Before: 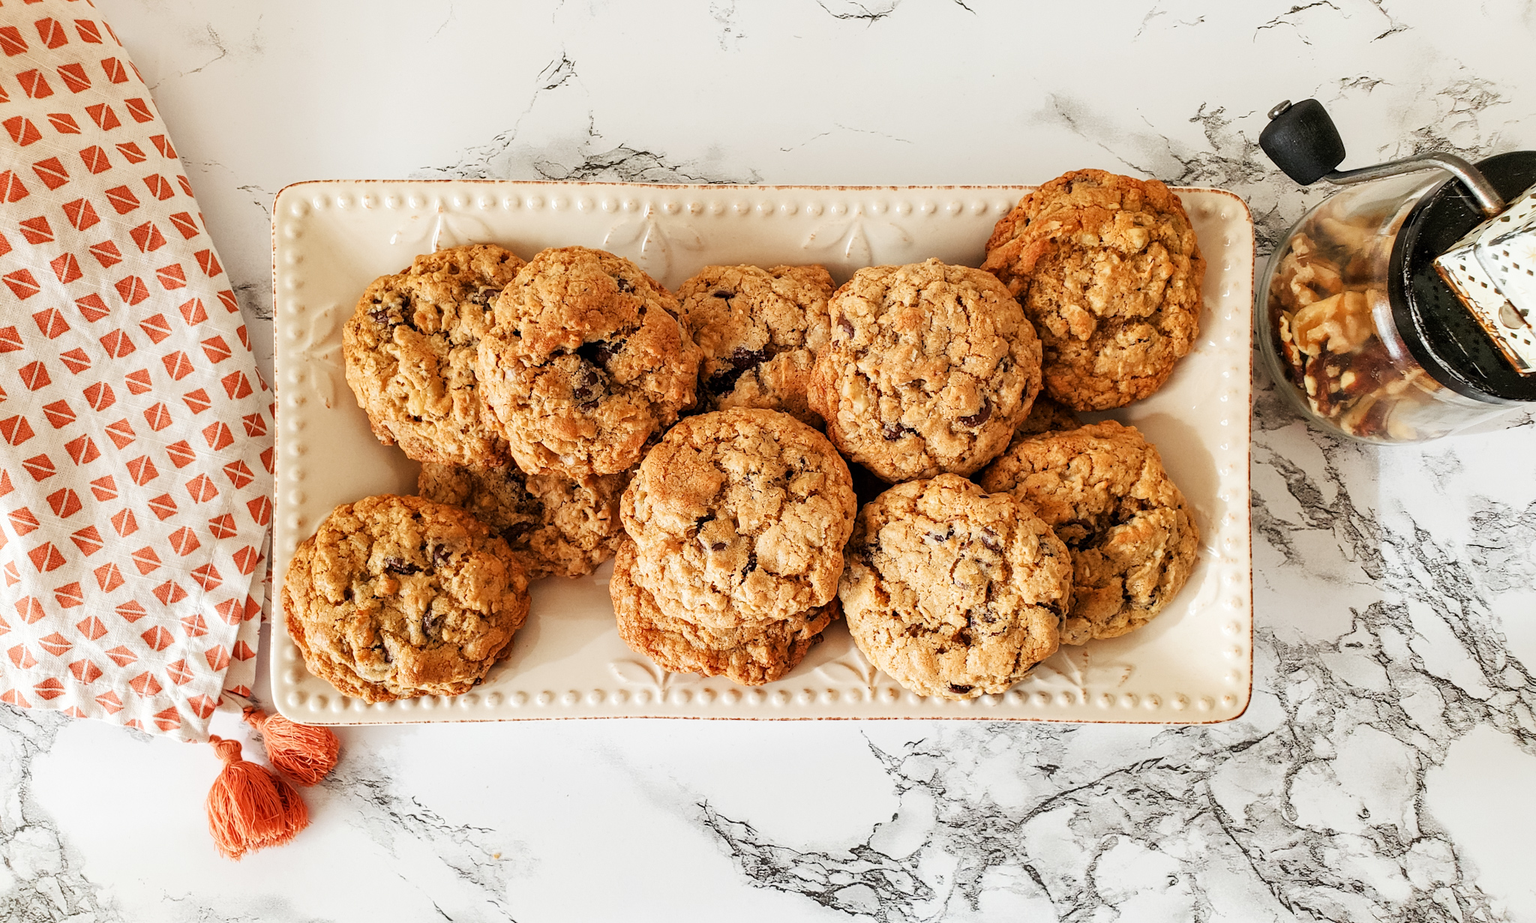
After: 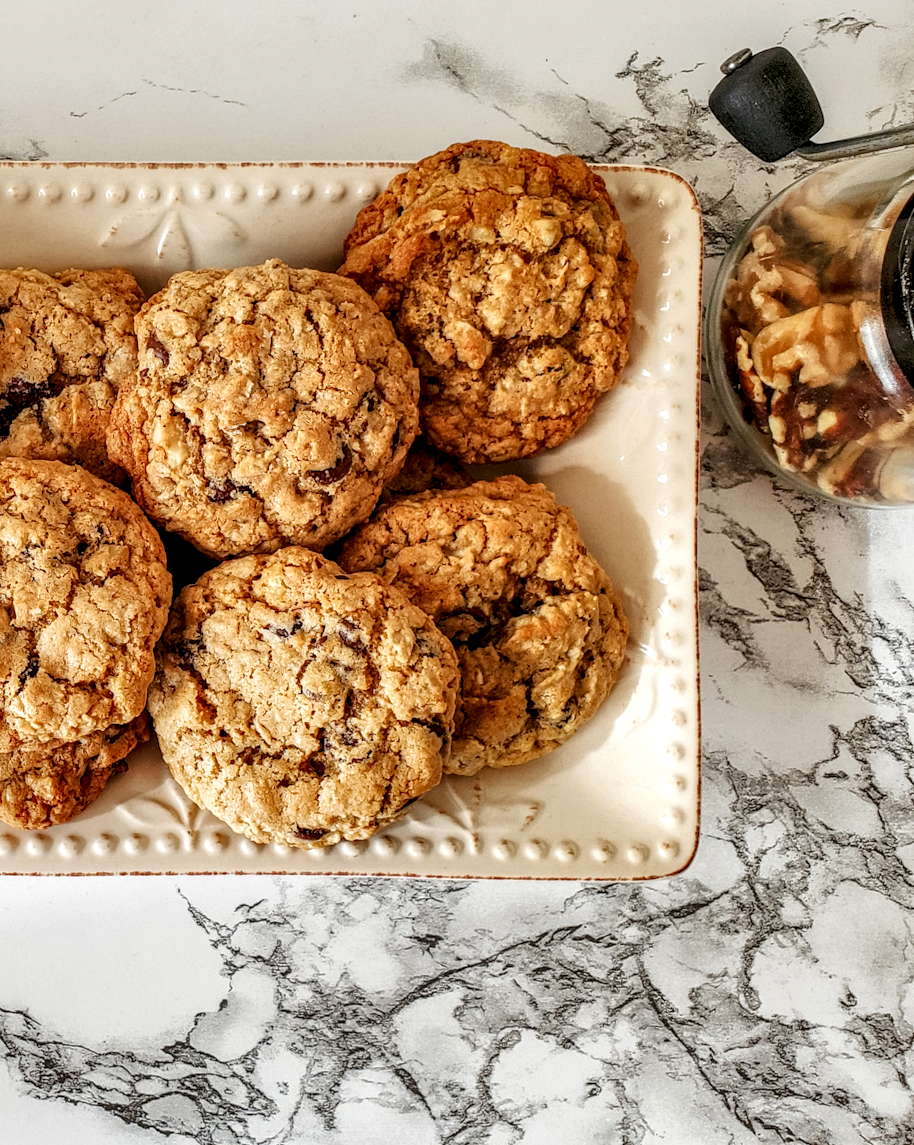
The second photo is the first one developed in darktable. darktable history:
local contrast: detail 160%
crop: left 47.365%, top 6.927%, right 7.984%
shadows and highlights: on, module defaults
